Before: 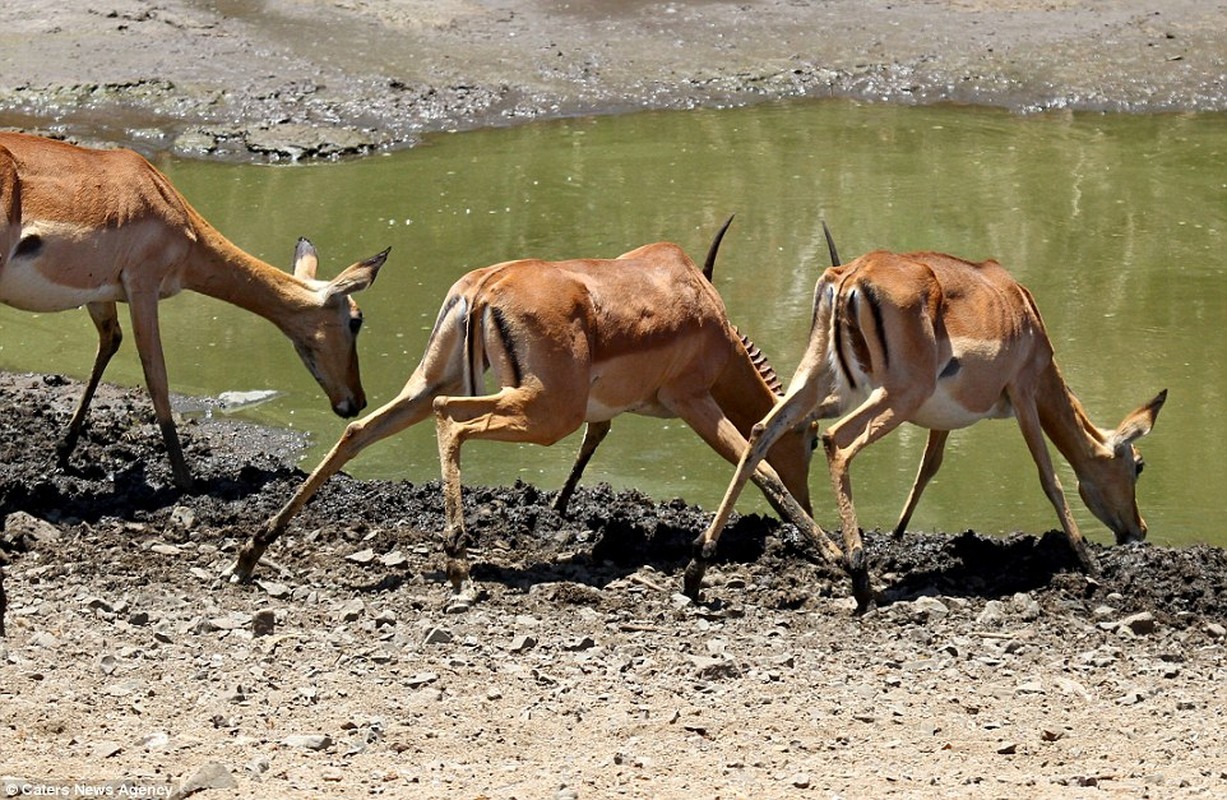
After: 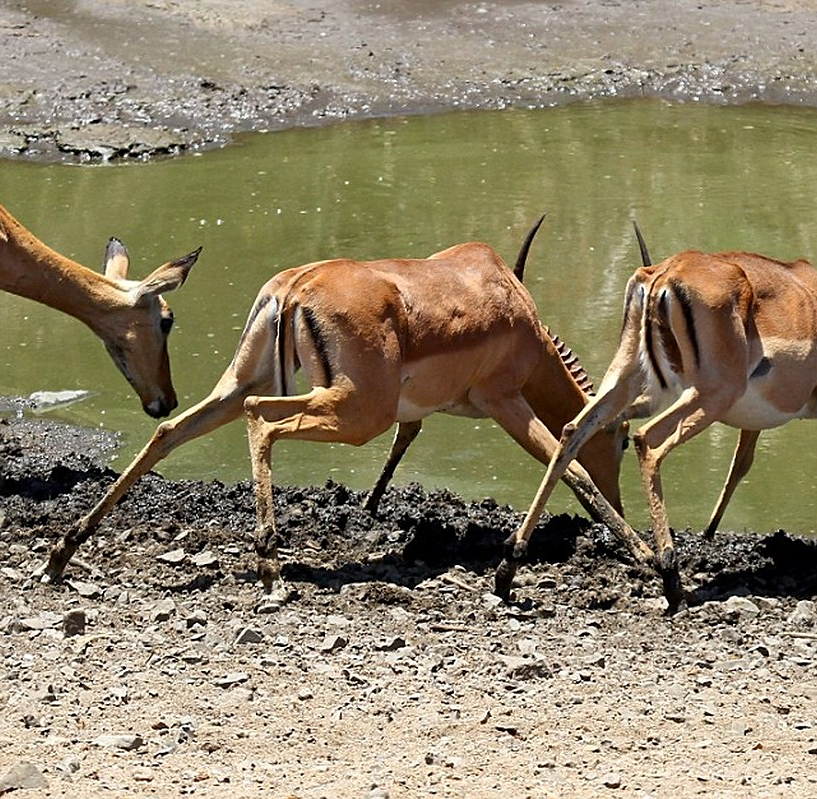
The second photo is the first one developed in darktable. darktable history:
crop and rotate: left 15.564%, right 17.785%
sharpen: radius 1.464, amount 0.405, threshold 1.241
